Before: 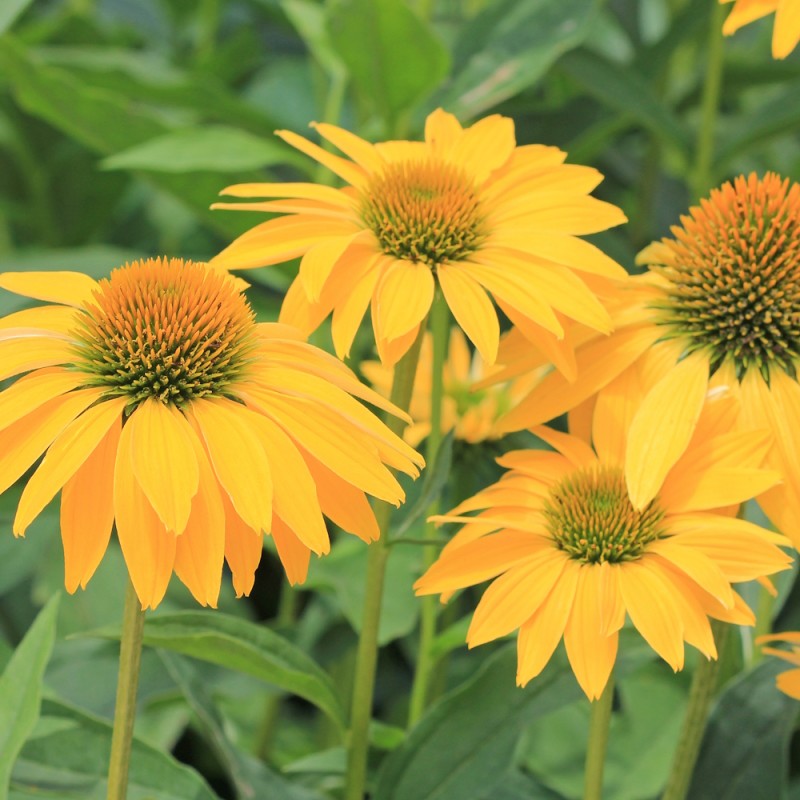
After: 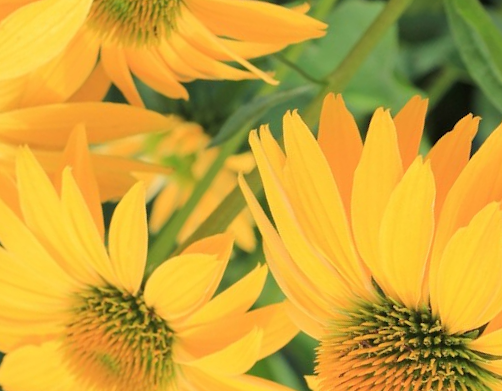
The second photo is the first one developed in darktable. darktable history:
crop and rotate: angle 148.17°, left 9.202%, top 15.641%, right 4.385%, bottom 17.027%
